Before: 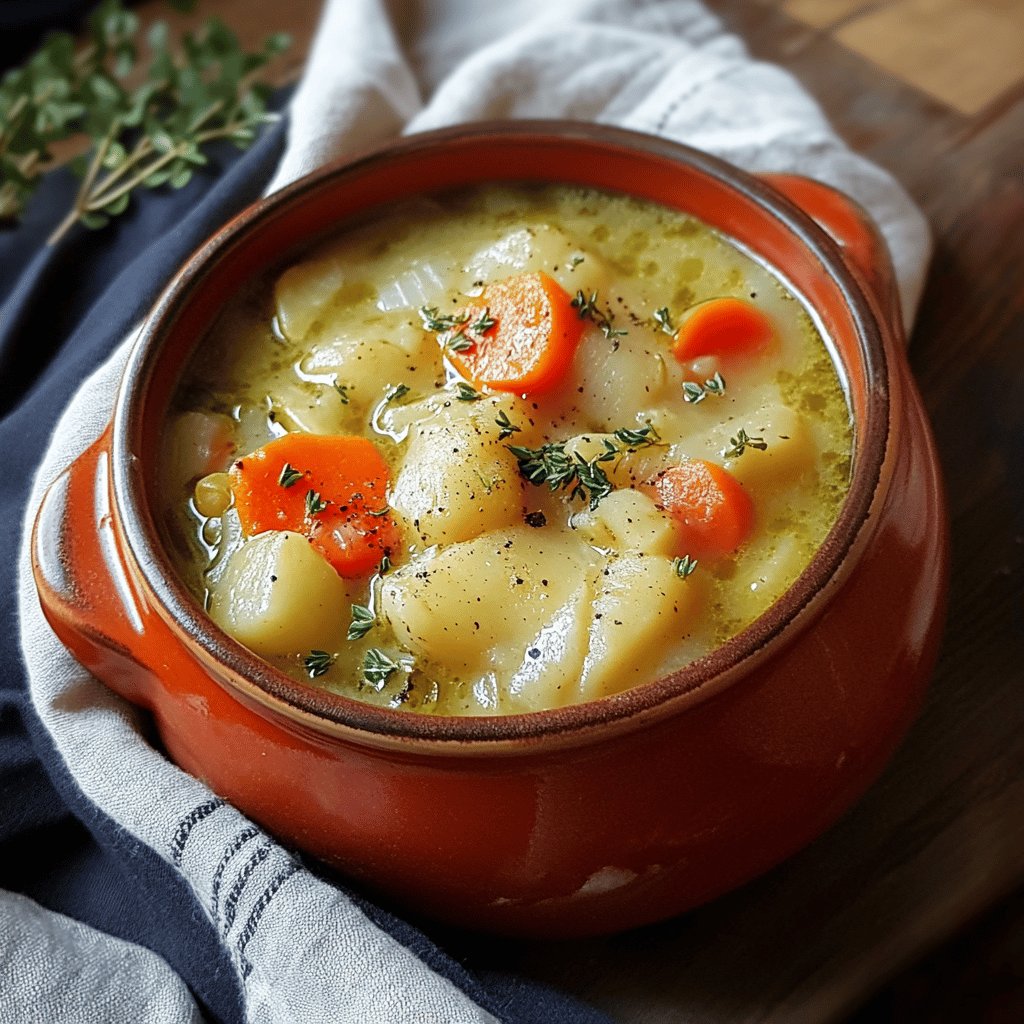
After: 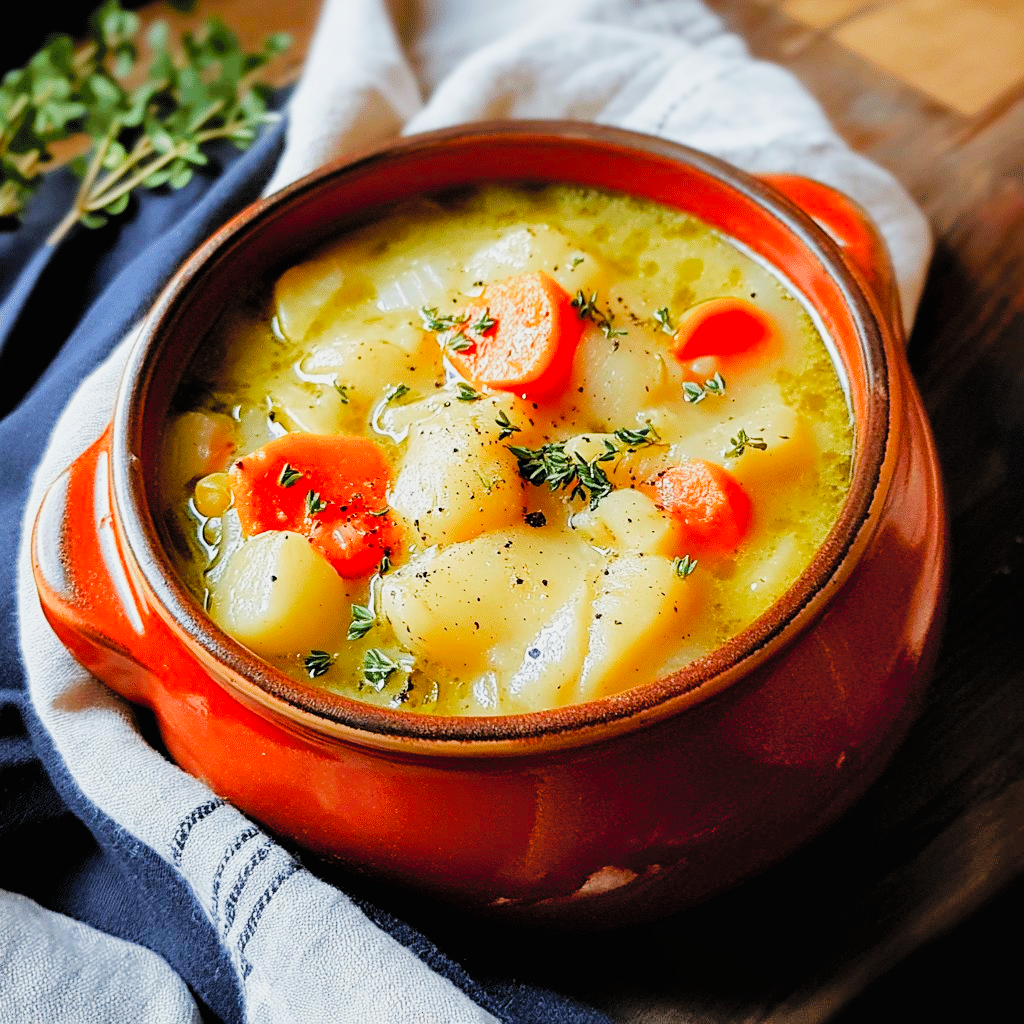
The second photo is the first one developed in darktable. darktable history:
shadows and highlights: shadows 37.27, highlights -28.18, soften with gaussian
color balance rgb: perceptual saturation grading › global saturation 20%, perceptual saturation grading › highlights -50%, perceptual saturation grading › shadows 30%, perceptual brilliance grading › global brilliance 10%, perceptual brilliance grading › shadows 15%
filmic rgb: black relative exposure -5 EV, hardness 2.88, contrast 1.1, highlights saturation mix -20%
contrast brightness saturation: contrast 0.07, brightness 0.18, saturation 0.4
